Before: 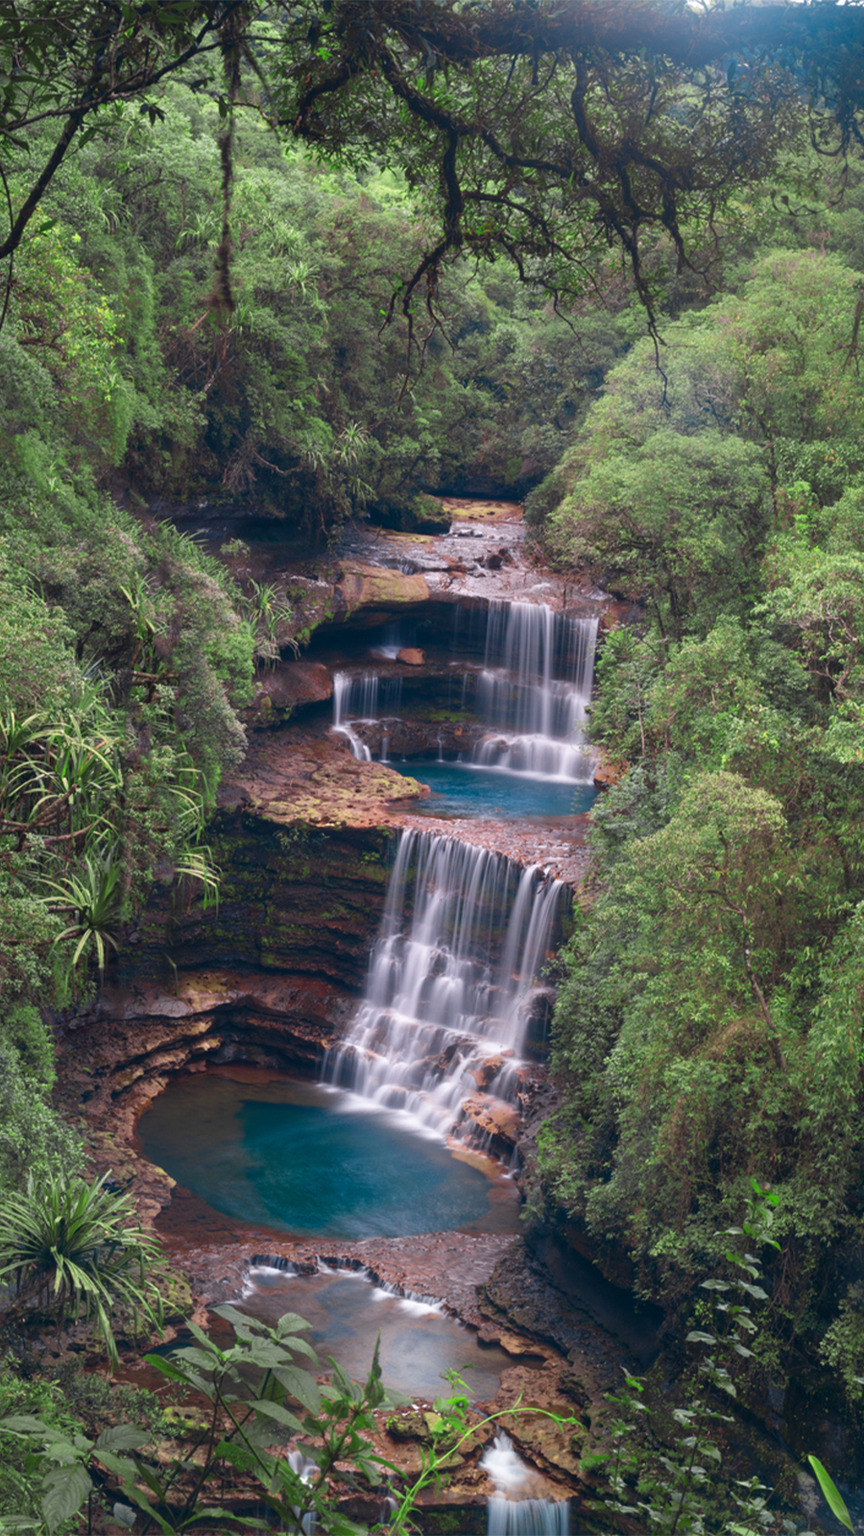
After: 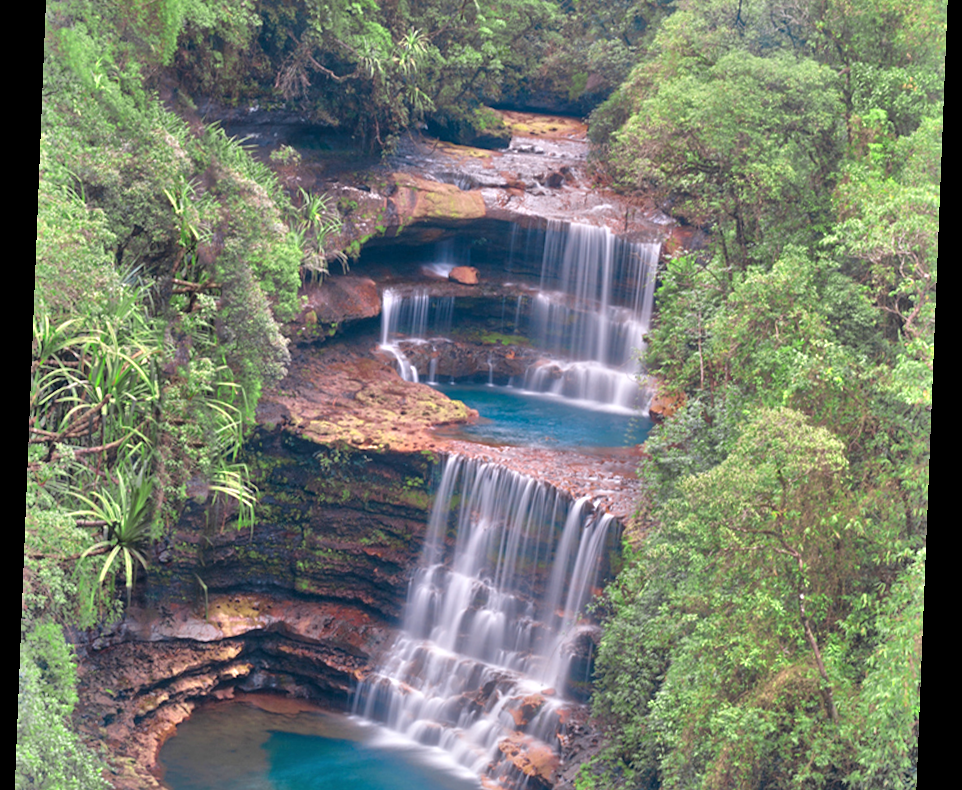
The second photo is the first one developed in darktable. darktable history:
tone equalizer: -7 EV 0.15 EV, -6 EV 0.6 EV, -5 EV 1.15 EV, -4 EV 1.33 EV, -3 EV 1.15 EV, -2 EV 0.6 EV, -1 EV 0.15 EV, mask exposure compensation -0.5 EV
rotate and perspective: rotation 2.27°, automatic cropping off
sharpen: amount 0.2
shadows and highlights: shadows 60, highlights -60.23, soften with gaussian
crop and rotate: top 26.056%, bottom 25.543%
